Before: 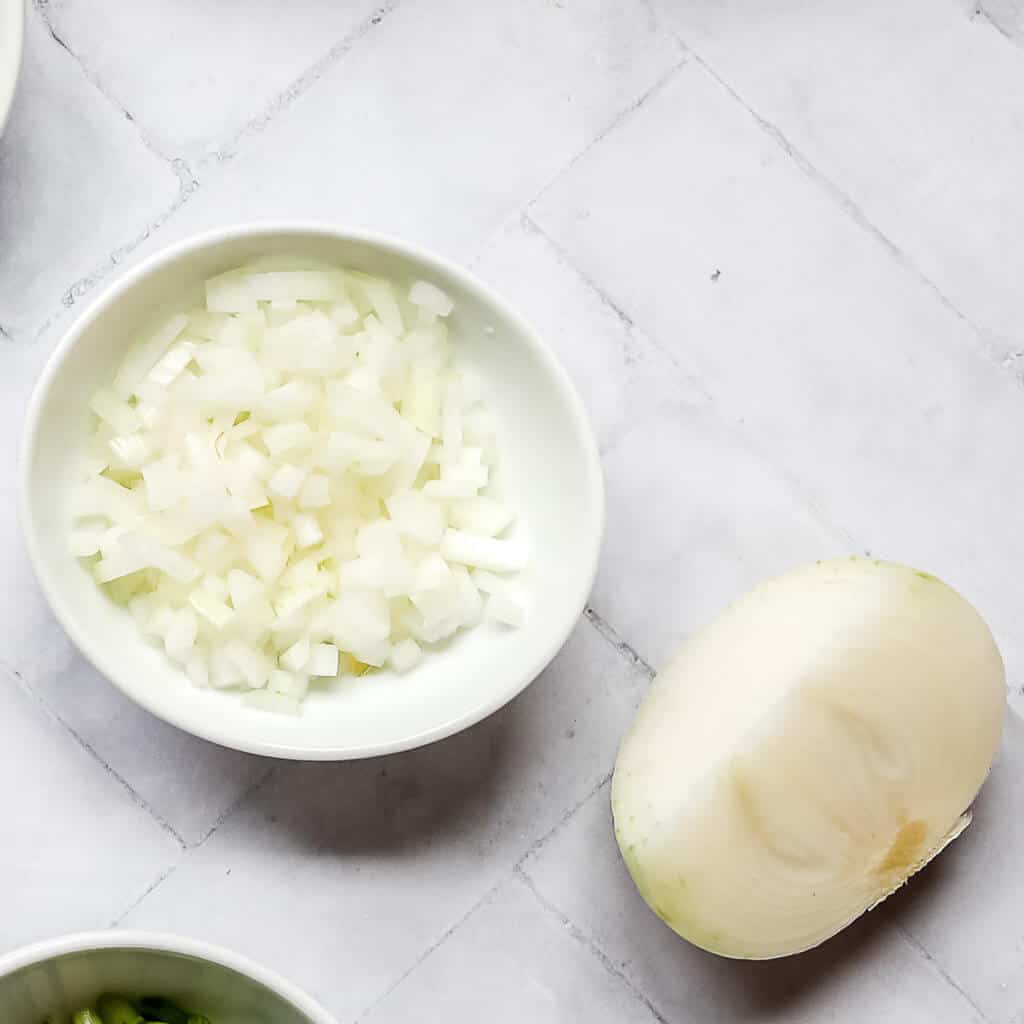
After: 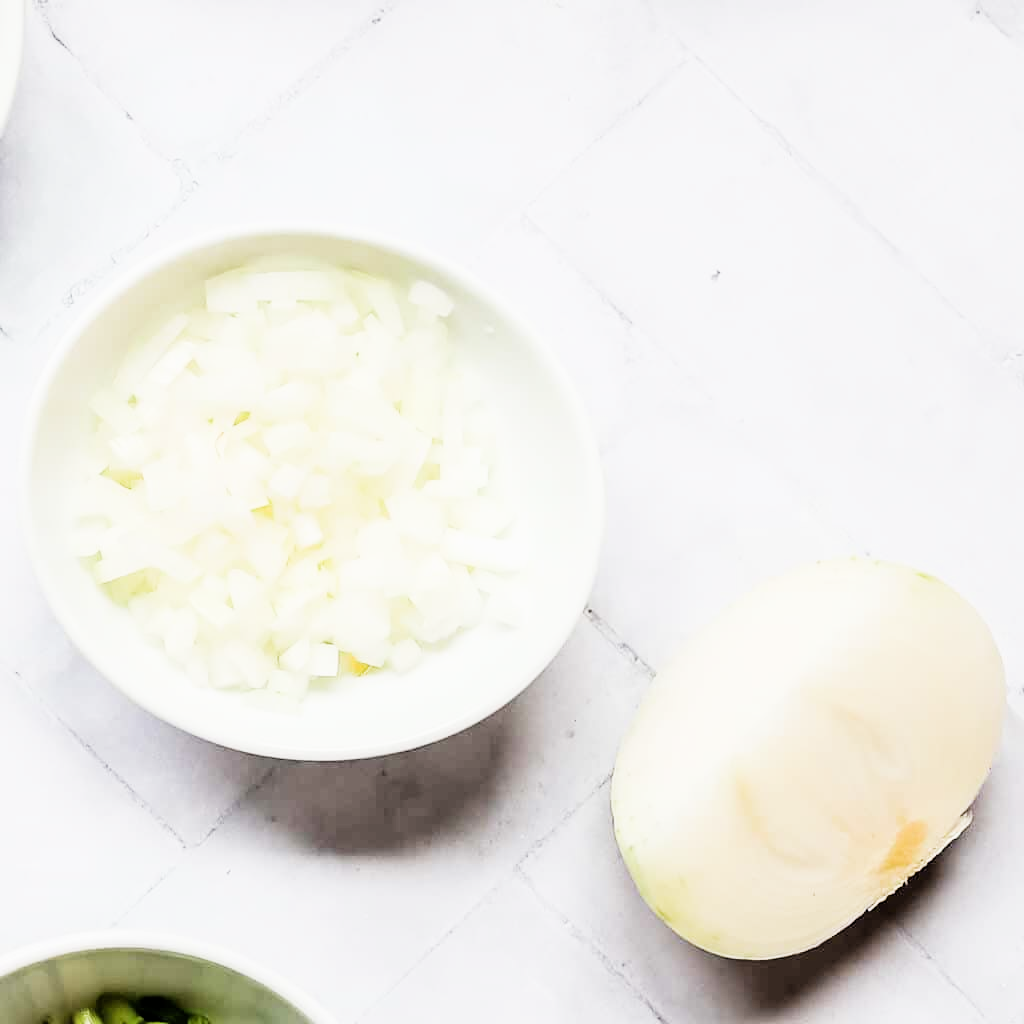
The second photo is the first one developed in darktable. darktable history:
filmic rgb: black relative exposure -5 EV, hardness 2.88, contrast 1.3, highlights saturation mix -30%
exposure: black level correction 0, exposure 1.1 EV, compensate exposure bias true, compensate highlight preservation false
